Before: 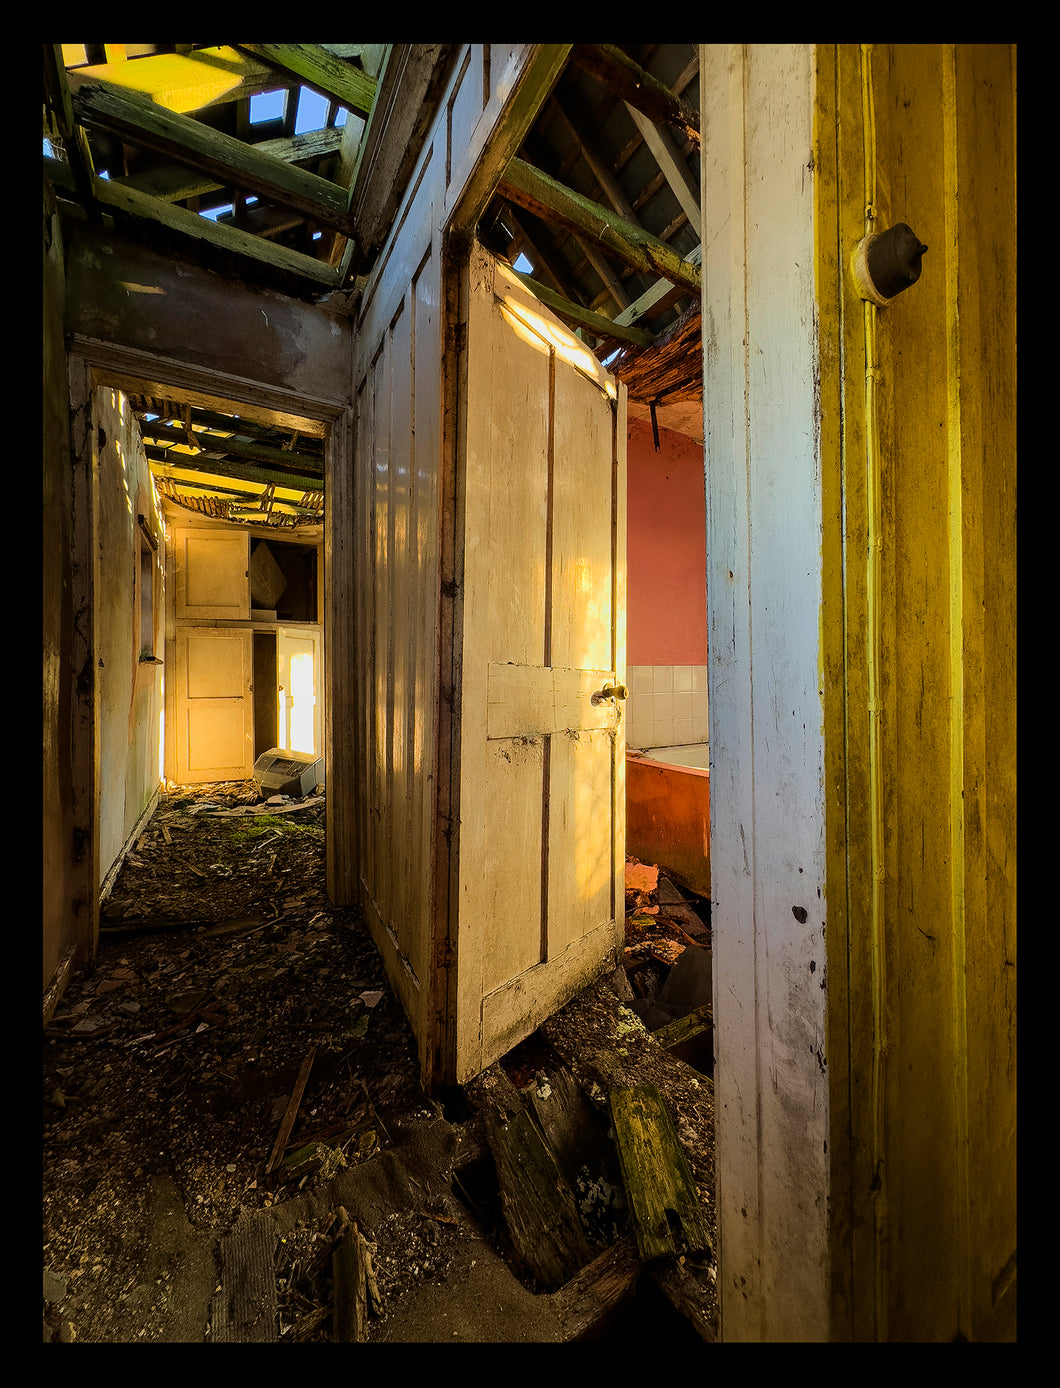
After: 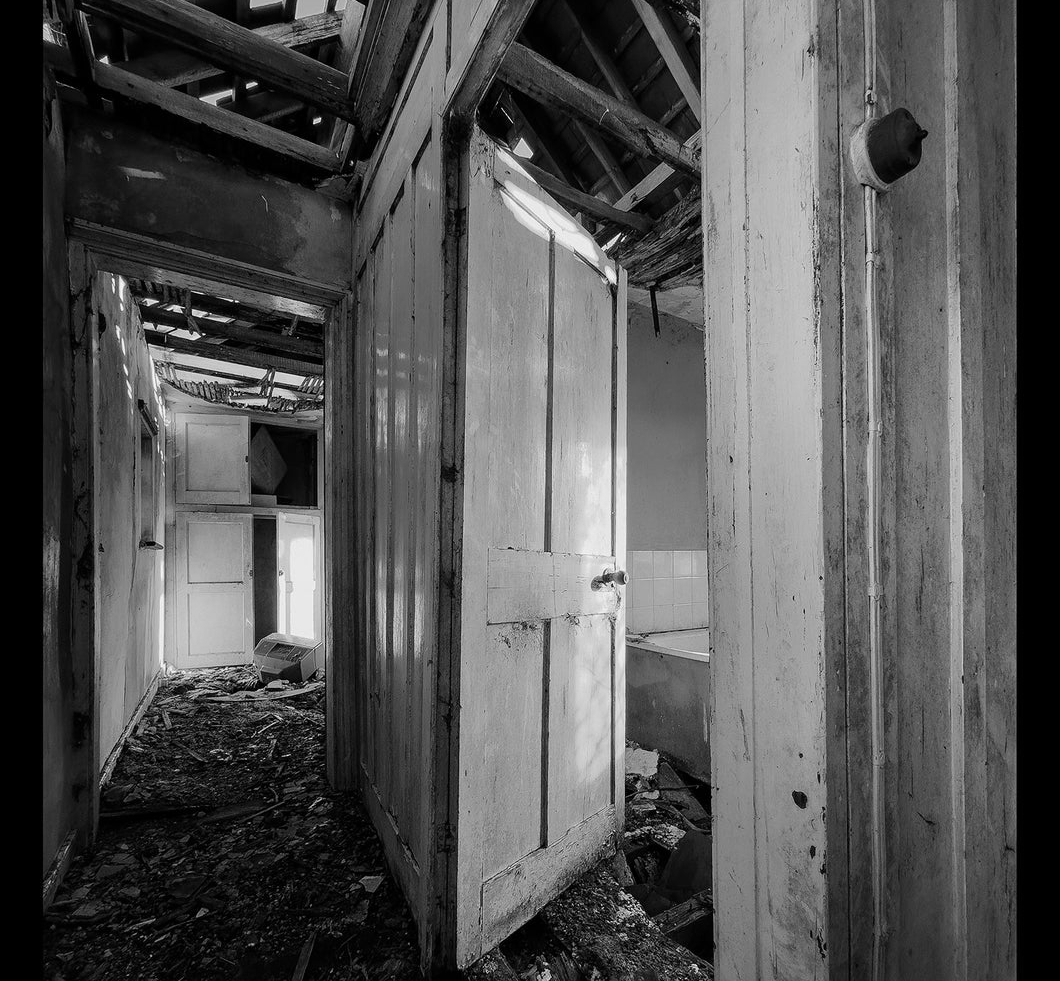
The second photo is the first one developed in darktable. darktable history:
monochrome: on, module defaults
crop and rotate: top 8.293%, bottom 20.996%
color balance rgb: linear chroma grading › global chroma 13.3%, global vibrance 41.49%
